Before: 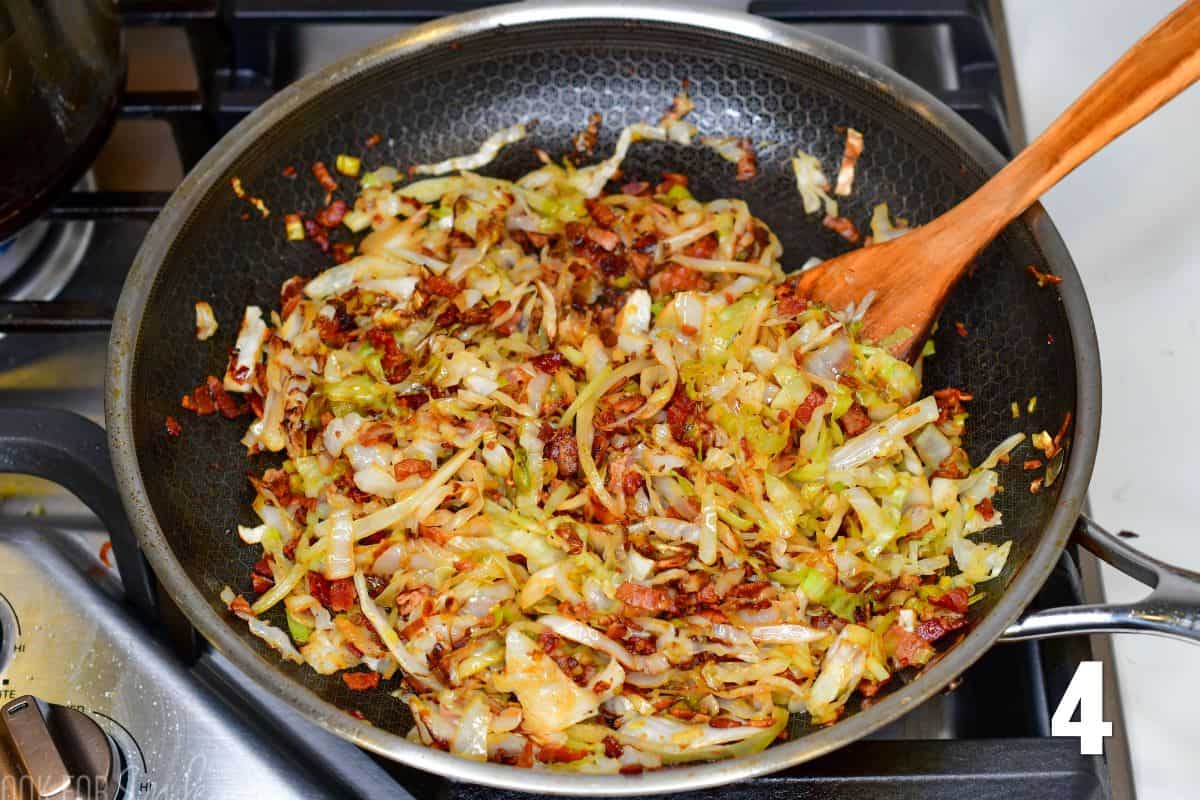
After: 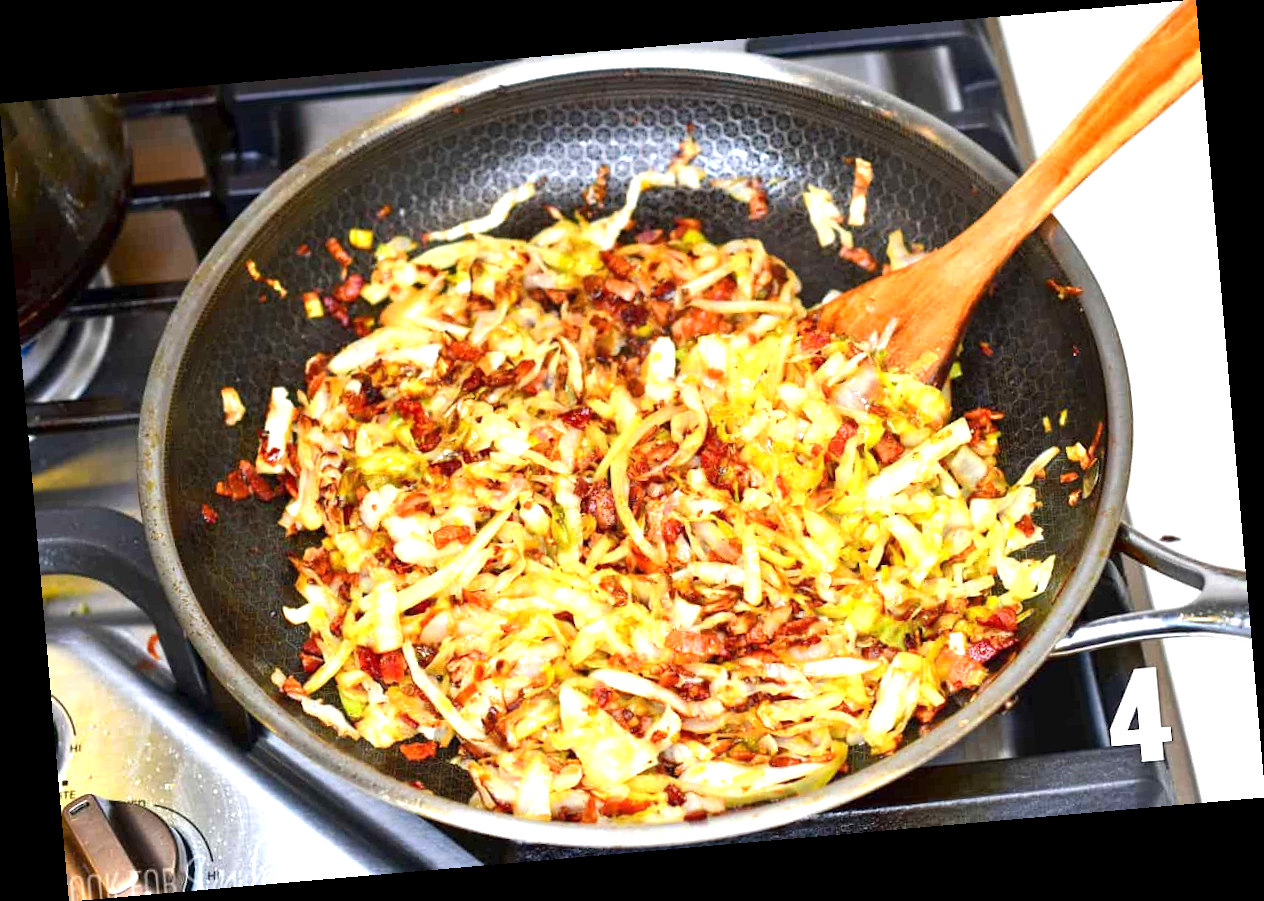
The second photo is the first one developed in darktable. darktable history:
rotate and perspective: rotation -4.98°, automatic cropping off
exposure: exposure 1.137 EV, compensate highlight preservation false
